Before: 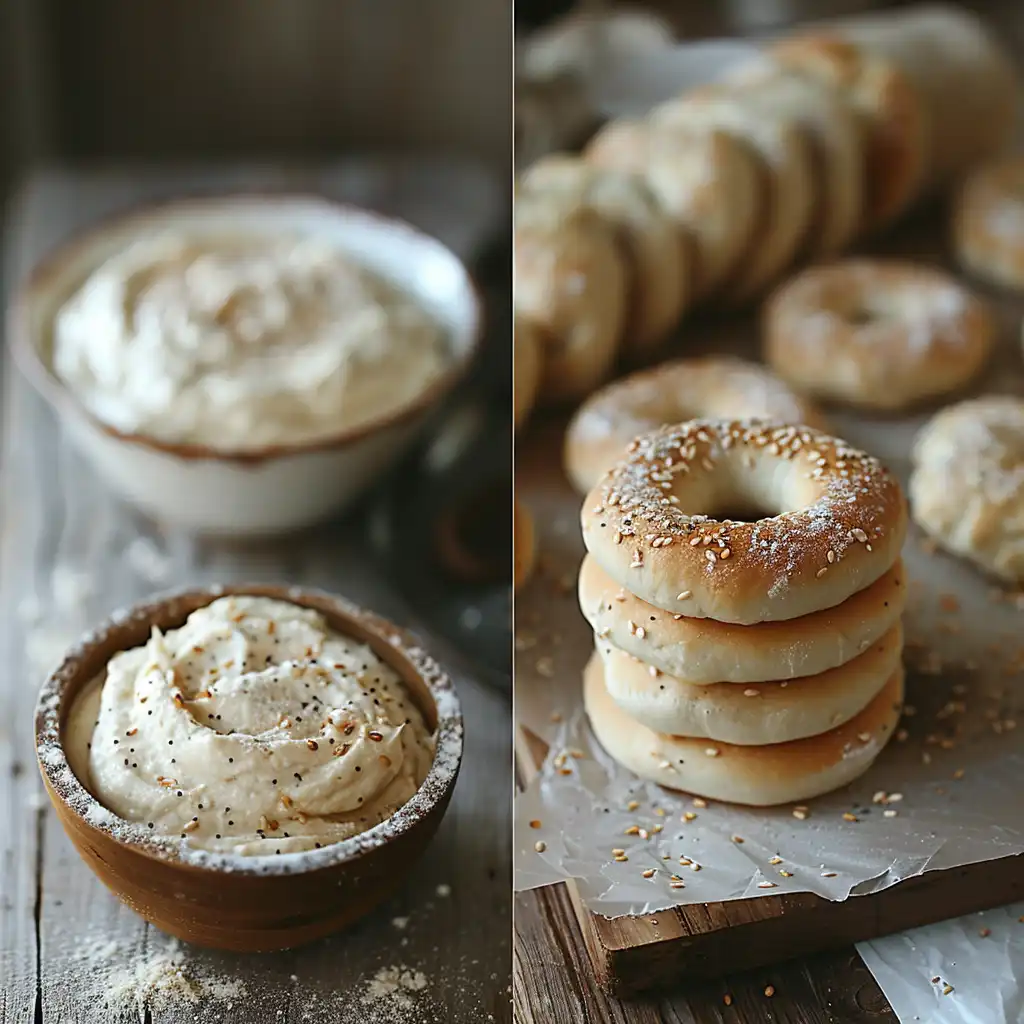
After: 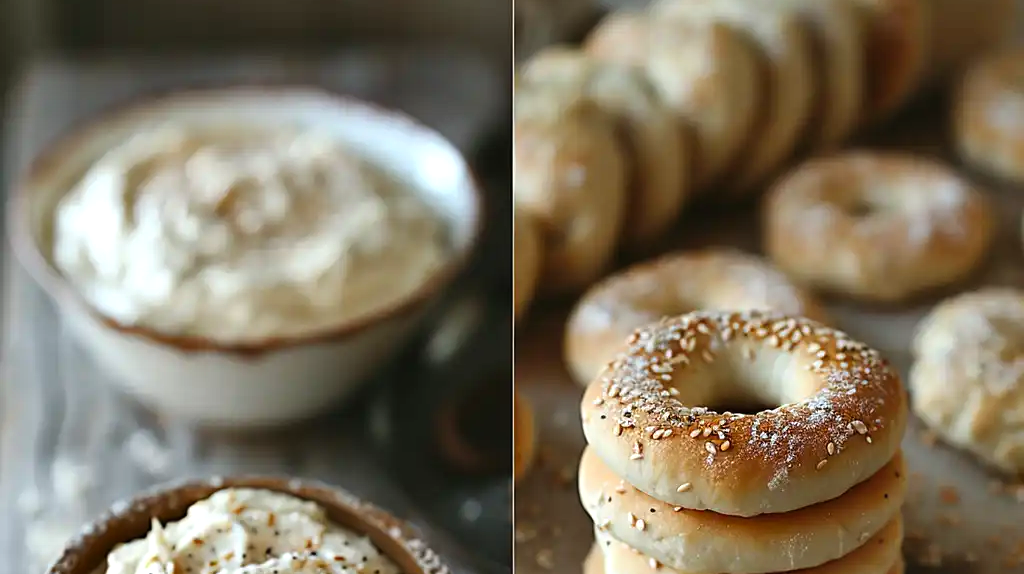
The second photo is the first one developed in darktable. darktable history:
shadows and highlights: shadows 60, soften with gaussian
color balance: contrast 8.5%, output saturation 105%
crop and rotate: top 10.605%, bottom 33.274%
